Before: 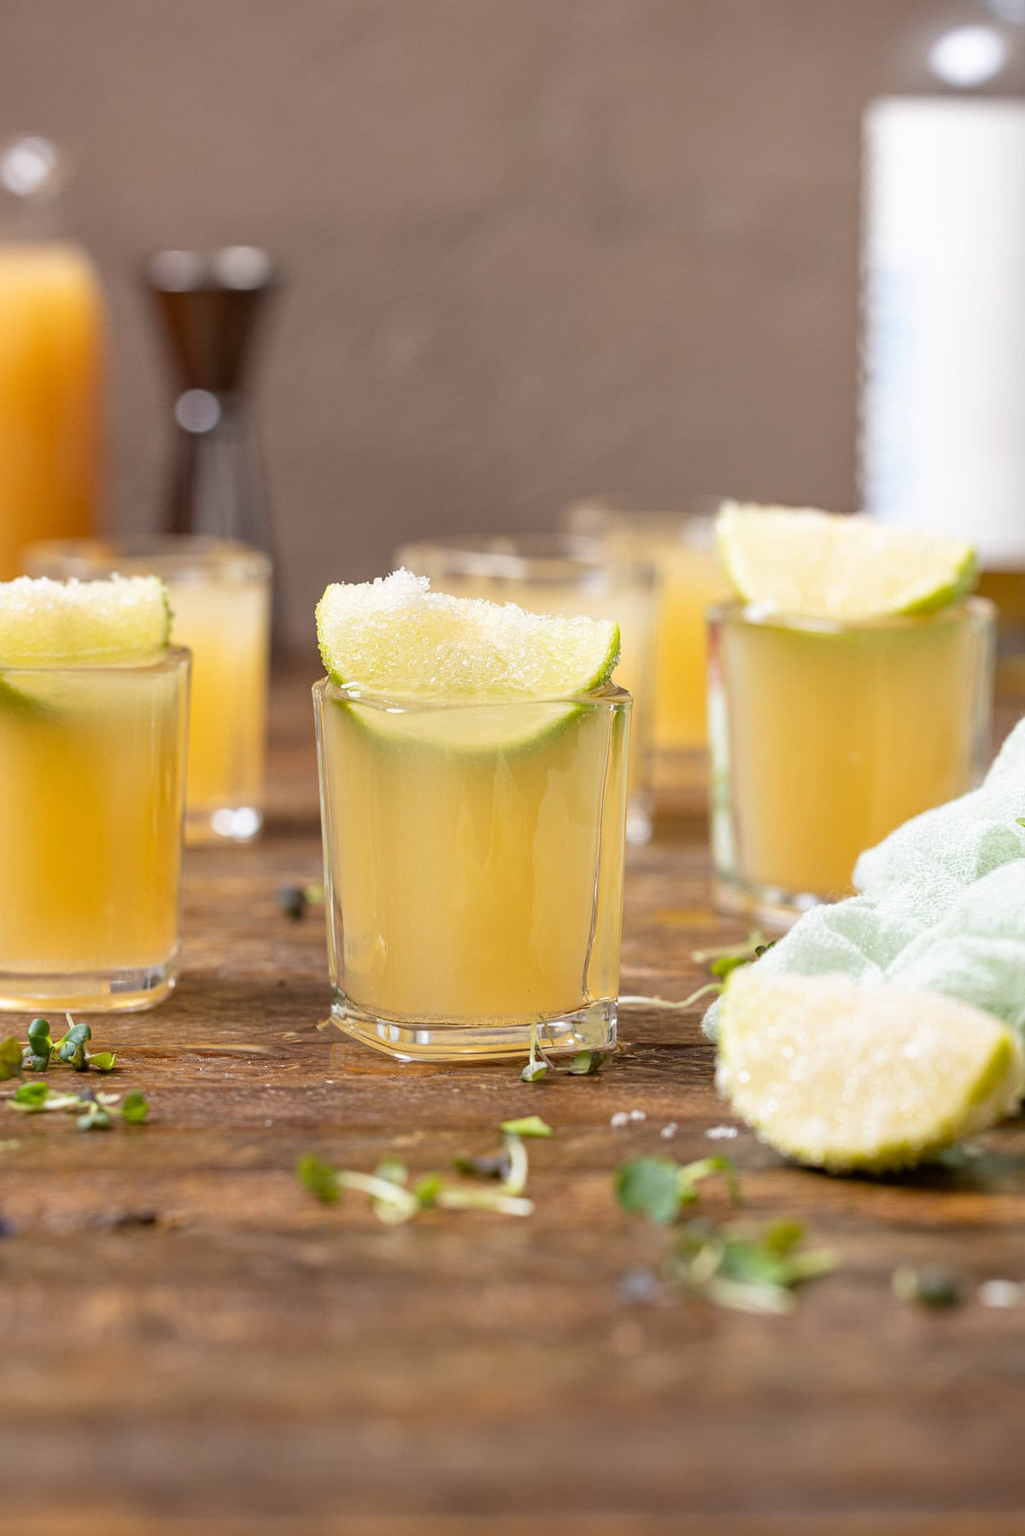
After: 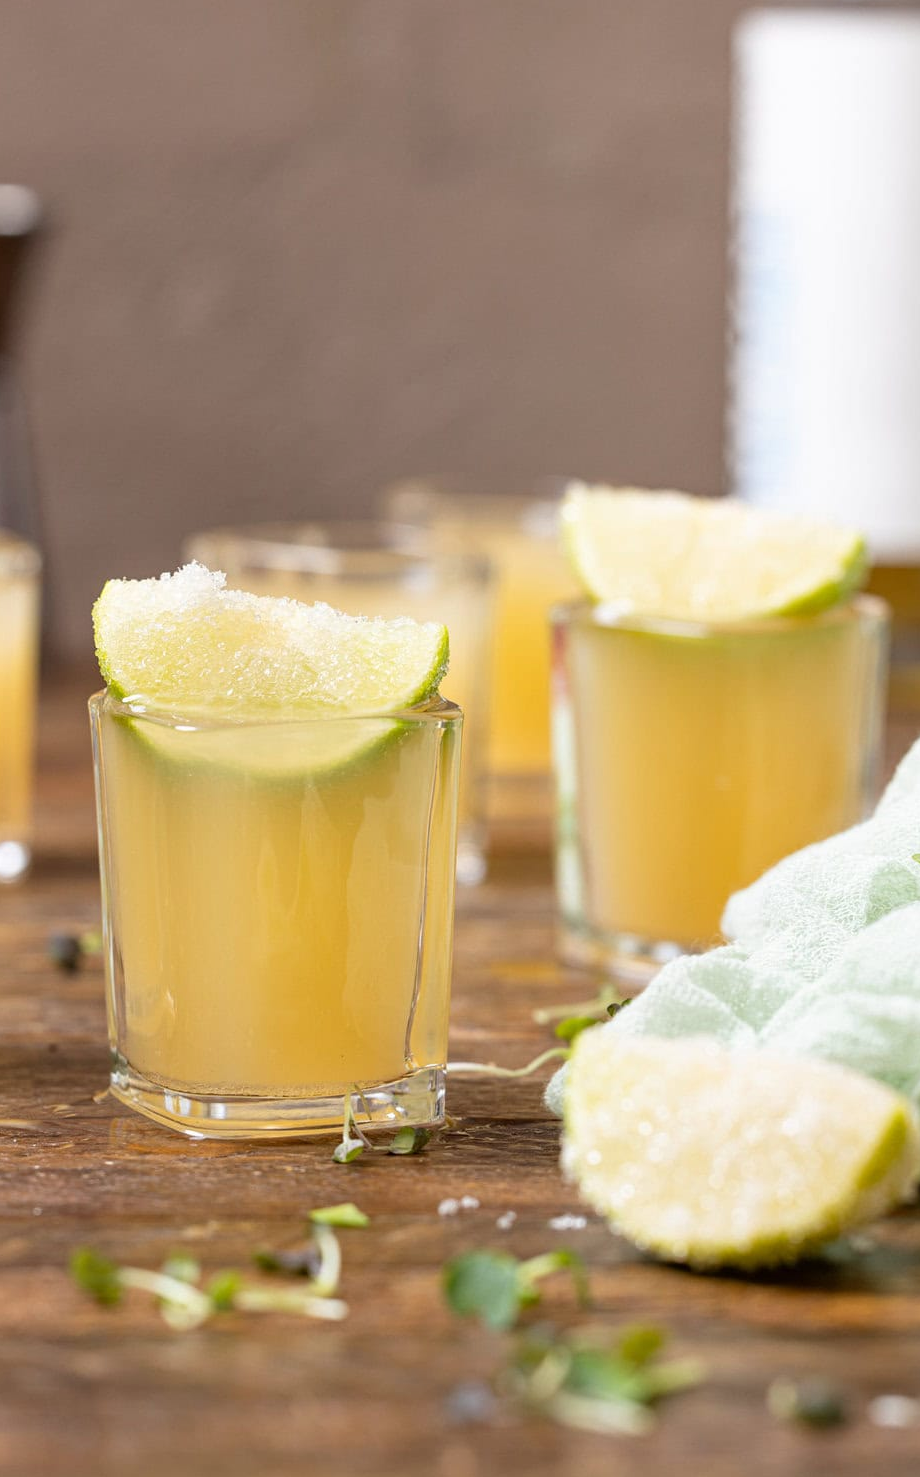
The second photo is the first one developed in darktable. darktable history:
crop: left 23.095%, top 5.827%, bottom 11.854%
tone equalizer: on, module defaults
